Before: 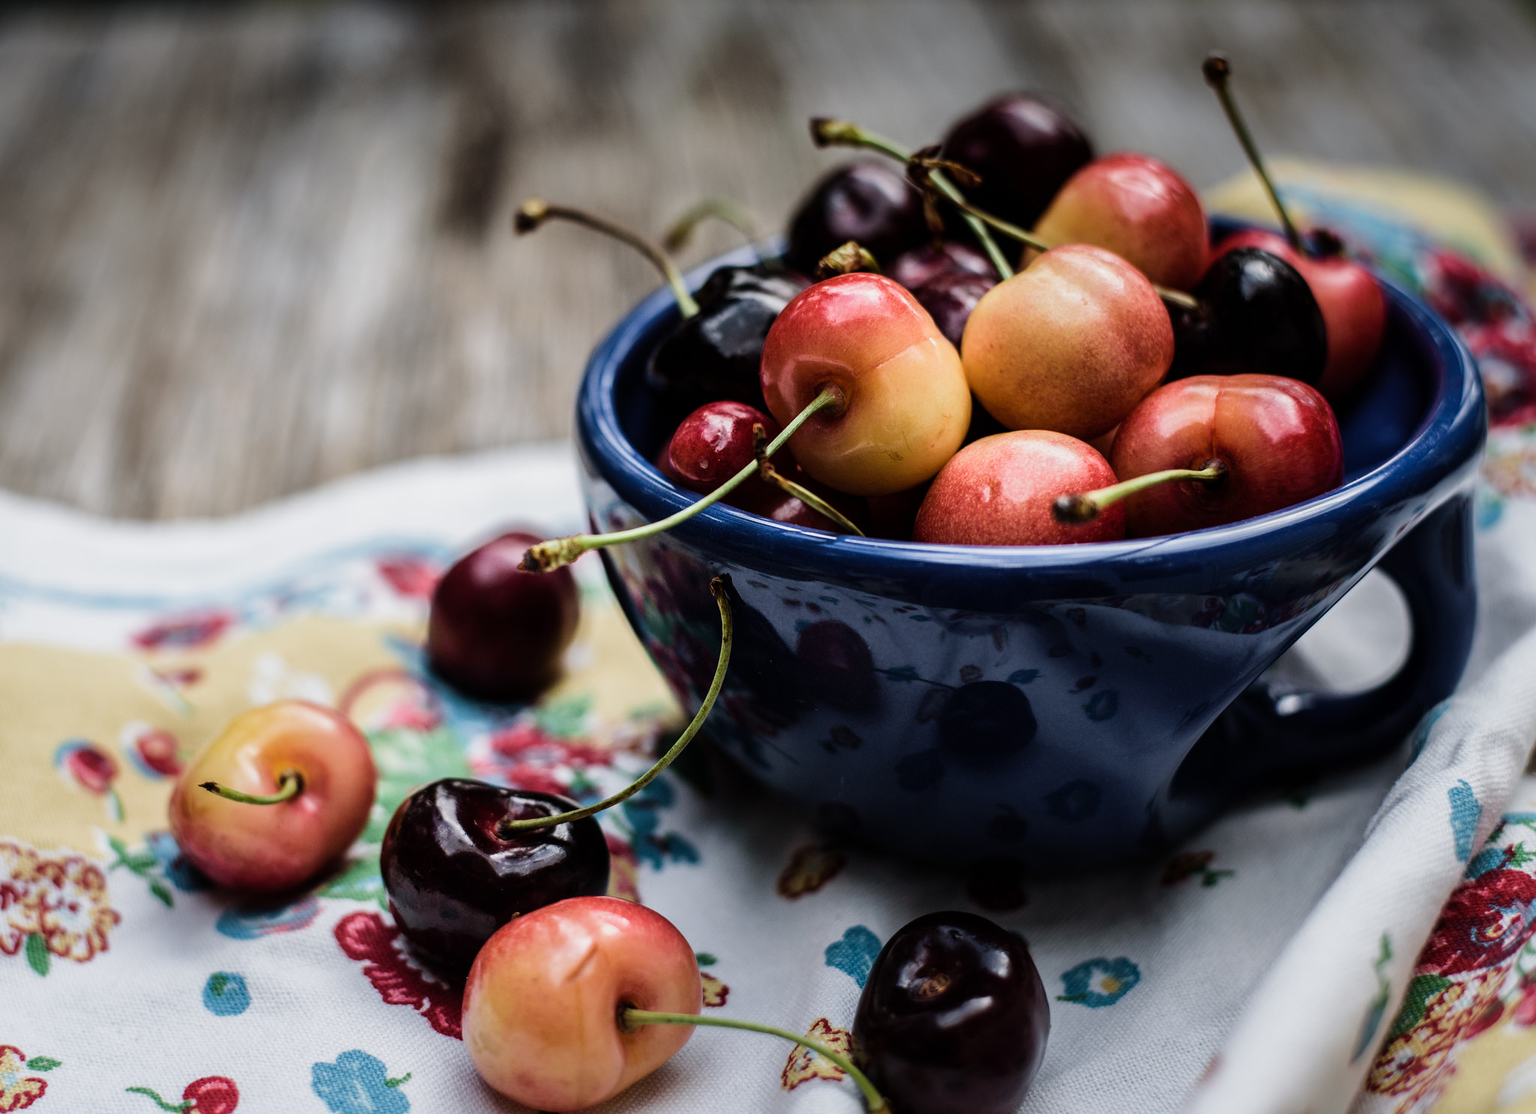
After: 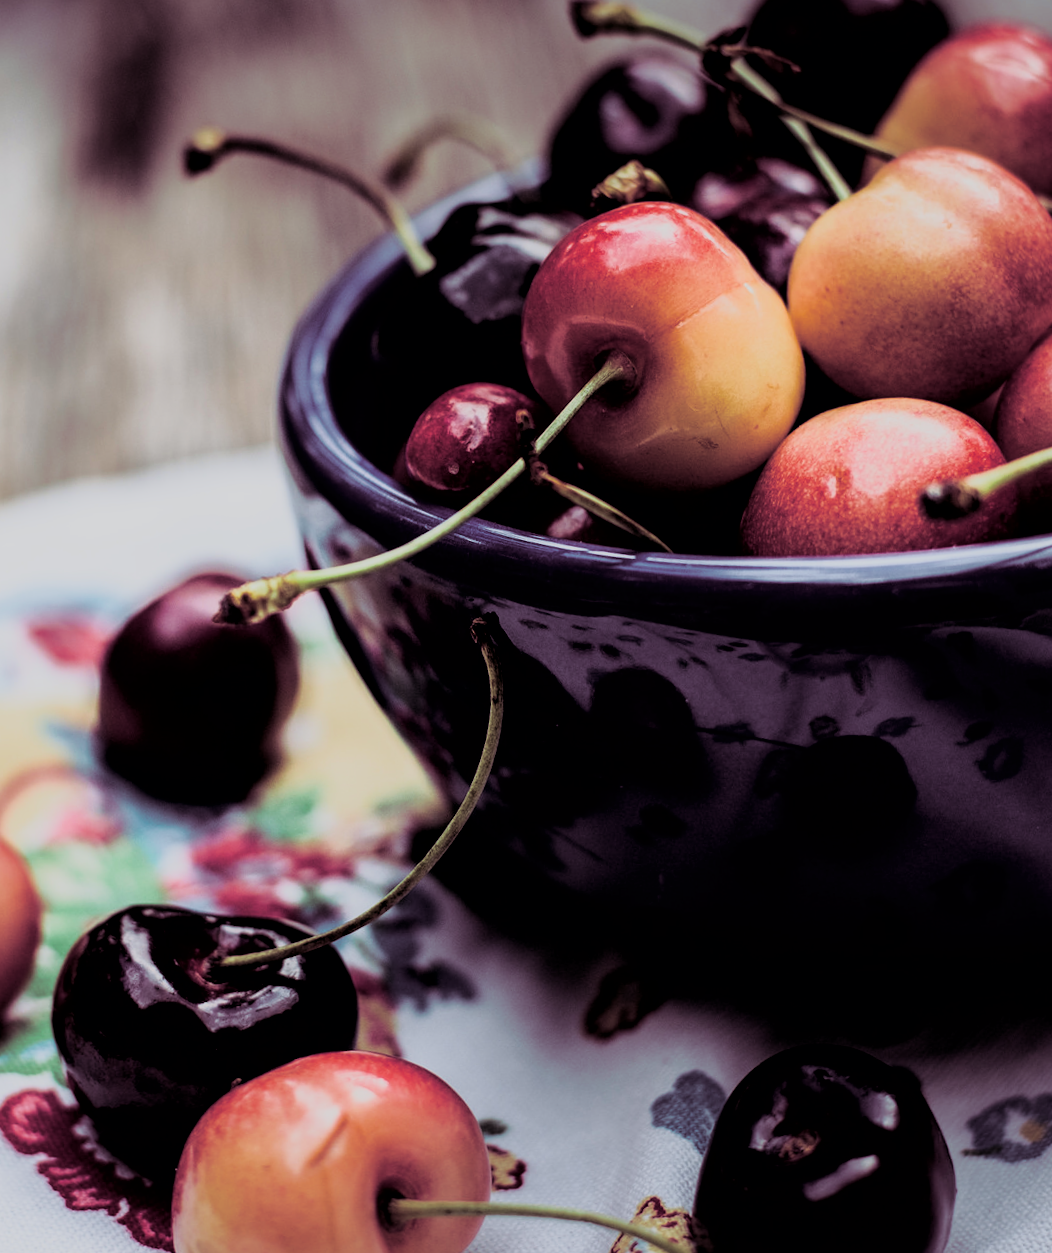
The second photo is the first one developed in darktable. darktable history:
tone curve: curves: ch0 [(0.013, 0) (0.061, 0.059) (0.239, 0.256) (0.502, 0.501) (0.683, 0.676) (0.761, 0.773) (0.858, 0.858) (0.987, 0.945)]; ch1 [(0, 0) (0.172, 0.123) (0.304, 0.267) (0.414, 0.395) (0.472, 0.473) (0.502, 0.502) (0.521, 0.528) (0.583, 0.595) (0.654, 0.673) (0.728, 0.761) (1, 1)]; ch2 [(0, 0) (0.411, 0.424) (0.485, 0.476) (0.502, 0.501) (0.553, 0.557) (0.57, 0.576) (1, 1)], color space Lab, independent channels, preserve colors none
crop and rotate: angle 0.02°, left 24.353%, top 13.219%, right 26.156%, bottom 8.224%
split-toning: shadows › hue 316.8°, shadows › saturation 0.47, highlights › hue 201.6°, highlights › saturation 0, balance -41.97, compress 28.01%
filmic rgb: black relative exposure -7.65 EV, white relative exposure 4.56 EV, hardness 3.61
rotate and perspective: rotation -3.18°, automatic cropping off
tone equalizer: -8 EV -0.001 EV, -7 EV 0.001 EV, -6 EV -0.002 EV, -5 EV -0.003 EV, -4 EV -0.062 EV, -3 EV -0.222 EV, -2 EV -0.267 EV, -1 EV 0.105 EV, +0 EV 0.303 EV
rgb curve: curves: ch0 [(0, 0) (0.078, 0.051) (0.929, 0.956) (1, 1)], compensate middle gray true
